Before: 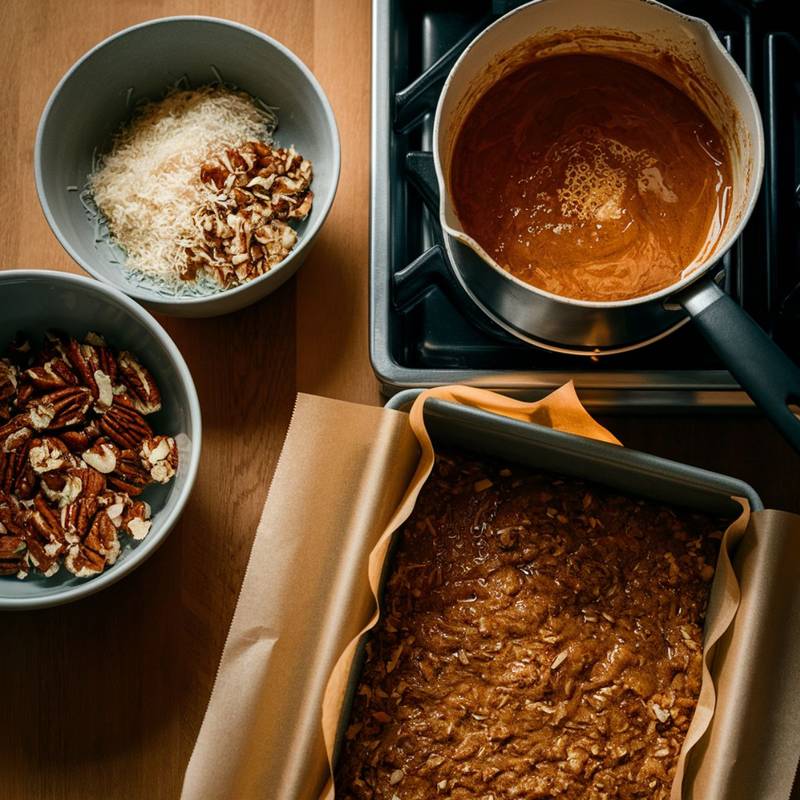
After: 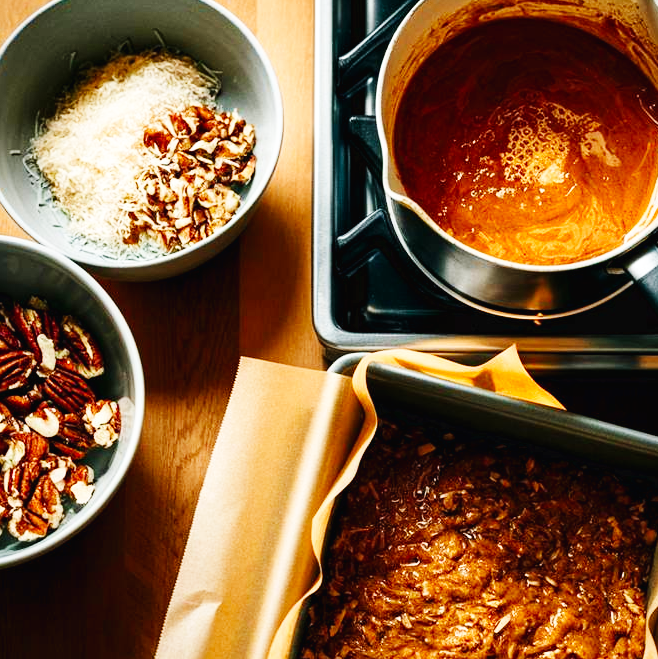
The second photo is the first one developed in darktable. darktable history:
crop and rotate: left 7.175%, top 4.562%, right 10.539%, bottom 13.003%
base curve: curves: ch0 [(0, 0.003) (0.001, 0.002) (0.006, 0.004) (0.02, 0.022) (0.048, 0.086) (0.094, 0.234) (0.162, 0.431) (0.258, 0.629) (0.385, 0.8) (0.548, 0.918) (0.751, 0.988) (1, 1)], preserve colors none
